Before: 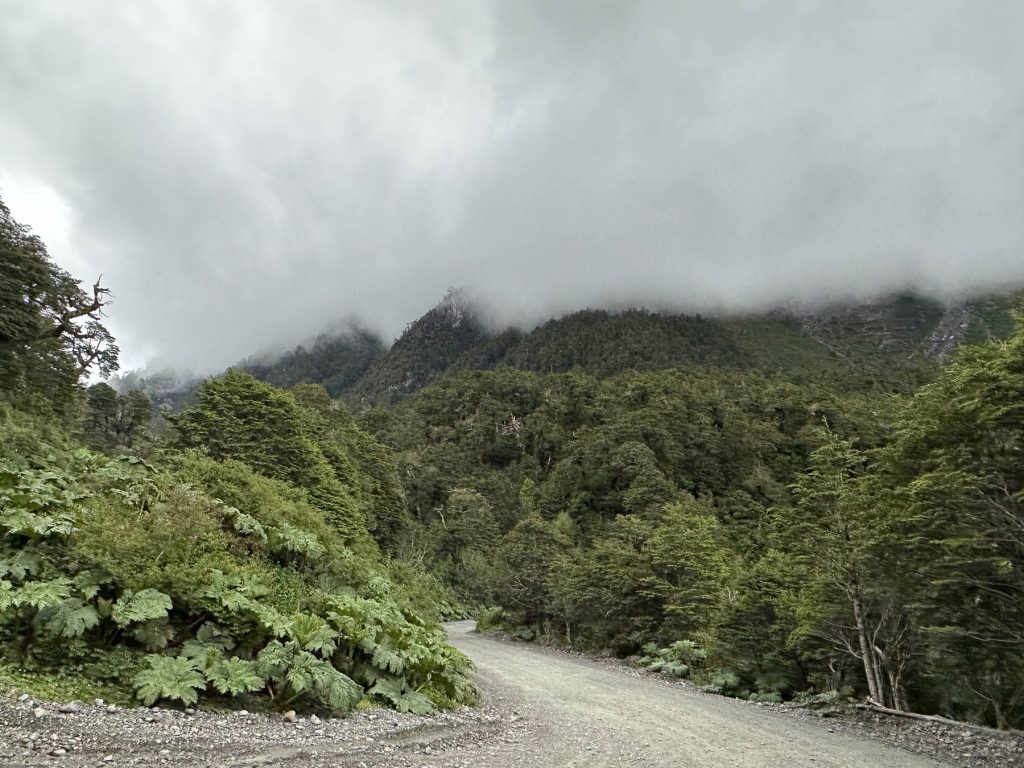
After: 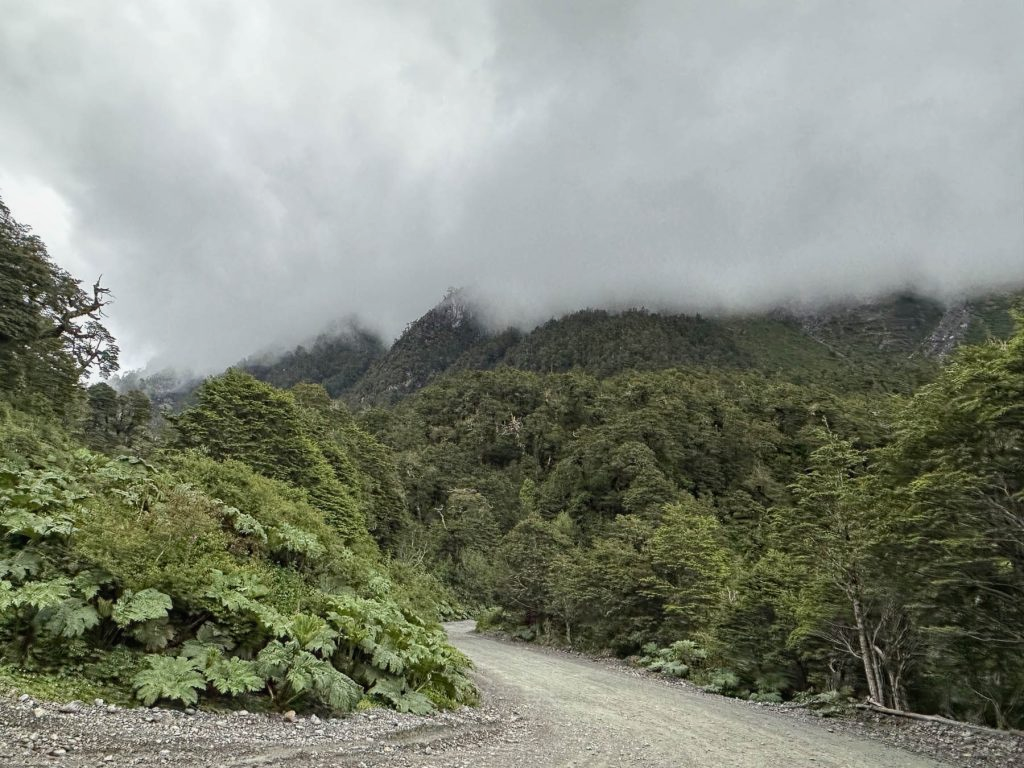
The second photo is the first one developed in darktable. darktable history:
local contrast: detail 110%
exposure: exposure -0.048 EV, compensate highlight preservation false
